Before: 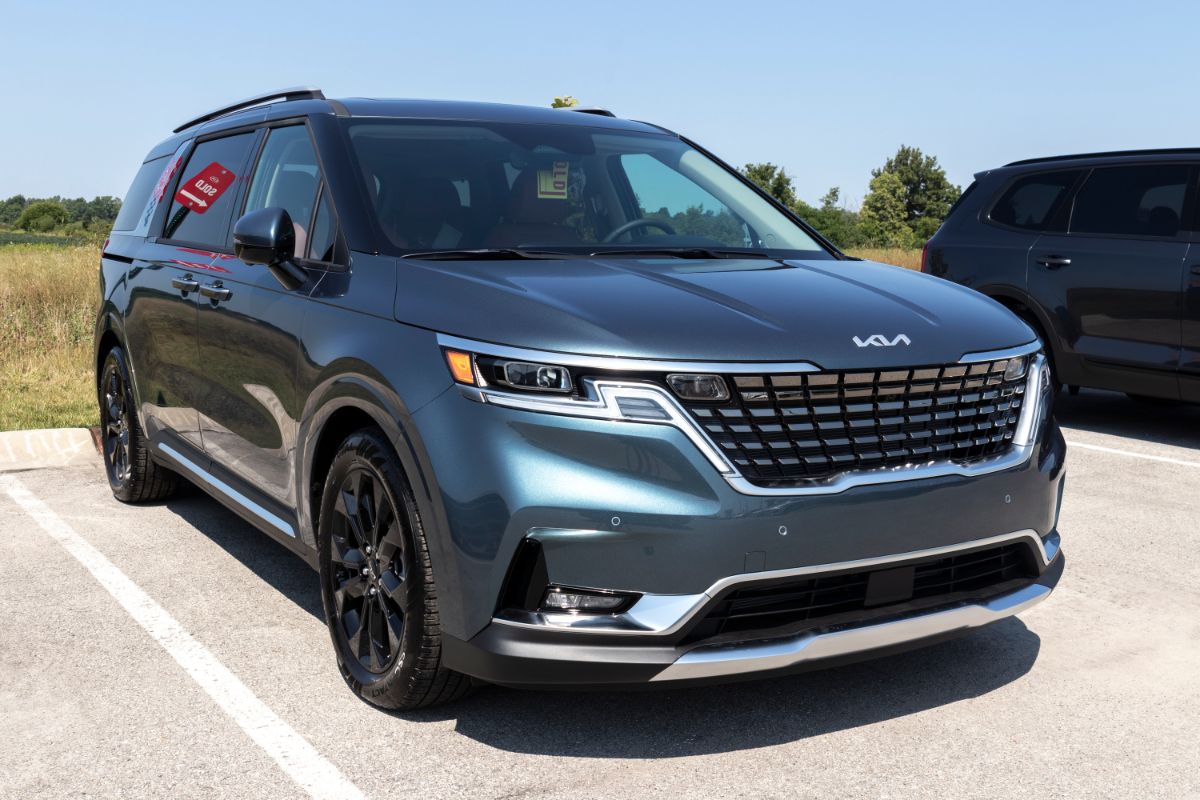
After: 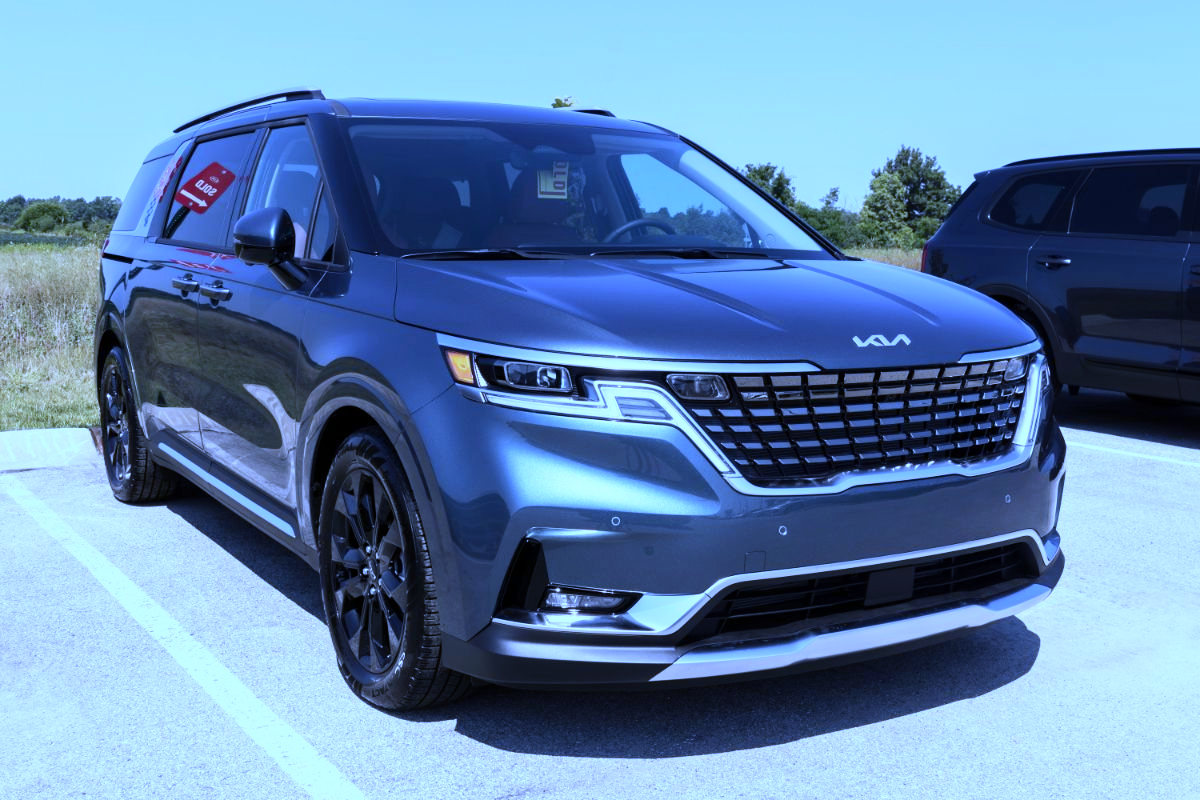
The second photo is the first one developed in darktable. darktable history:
white balance: red 0.766, blue 1.537
contrast brightness saturation: contrast 0.15, brightness 0.05
